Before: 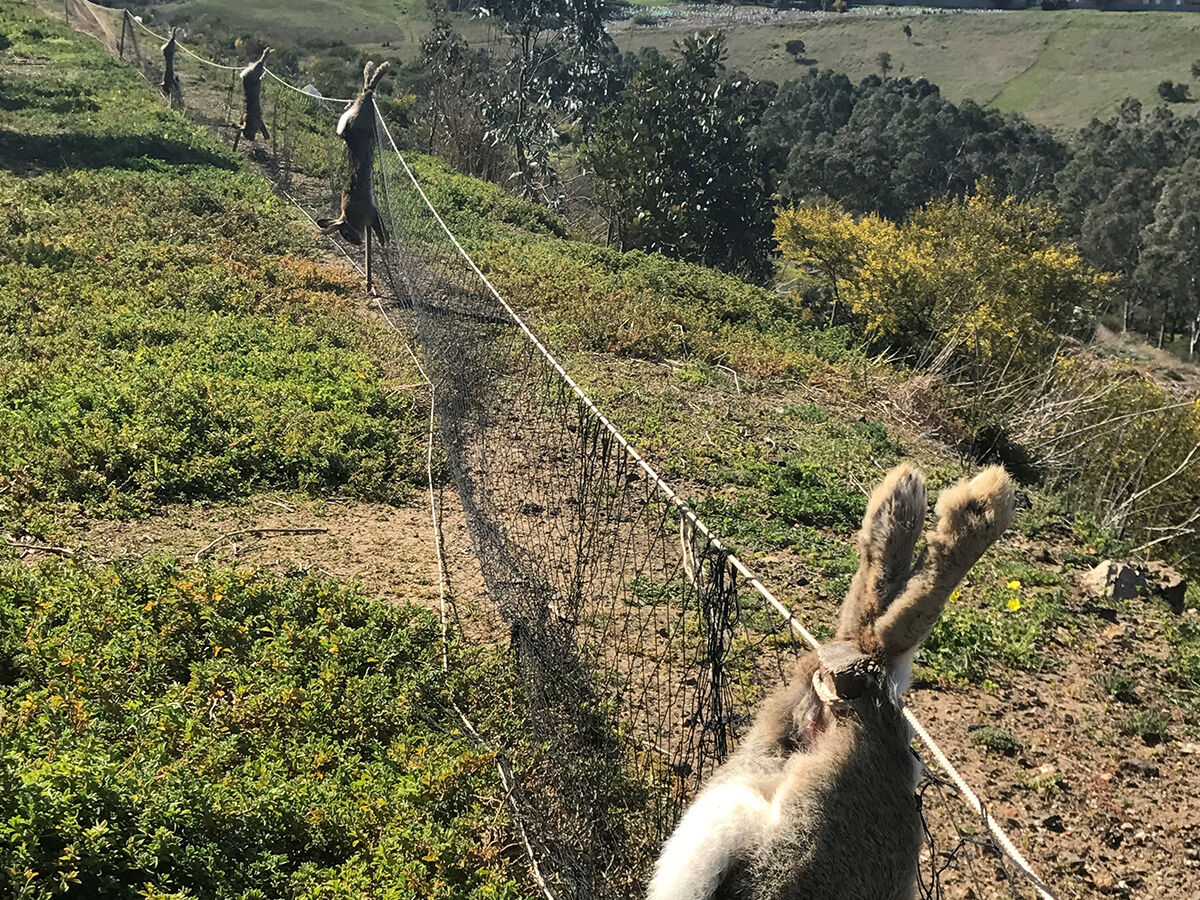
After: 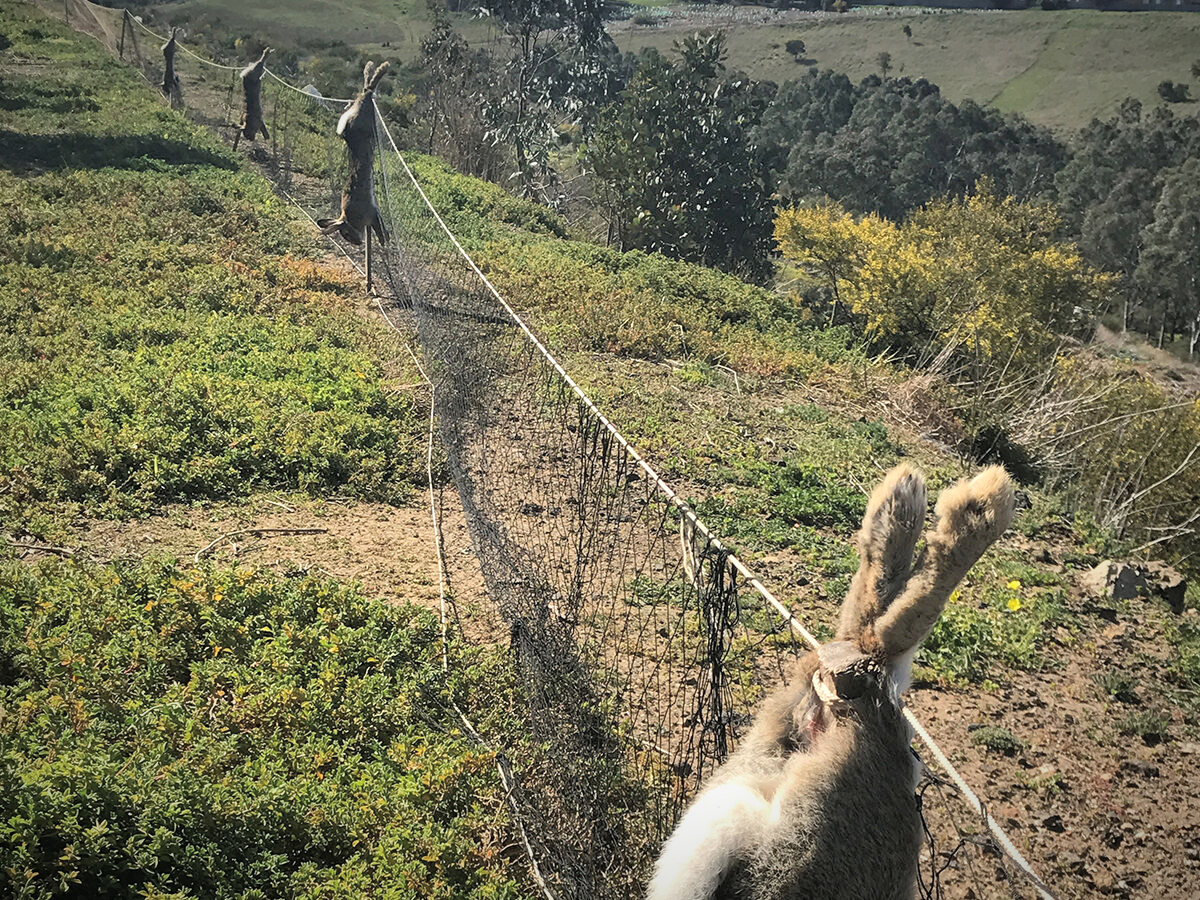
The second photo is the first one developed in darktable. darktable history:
contrast brightness saturation: brightness 0.129
vignetting: fall-off start 67.86%, fall-off radius 68.26%, brightness -0.581, saturation -0.113, center (0, 0.005), automatic ratio true
exposure: compensate highlight preservation false
